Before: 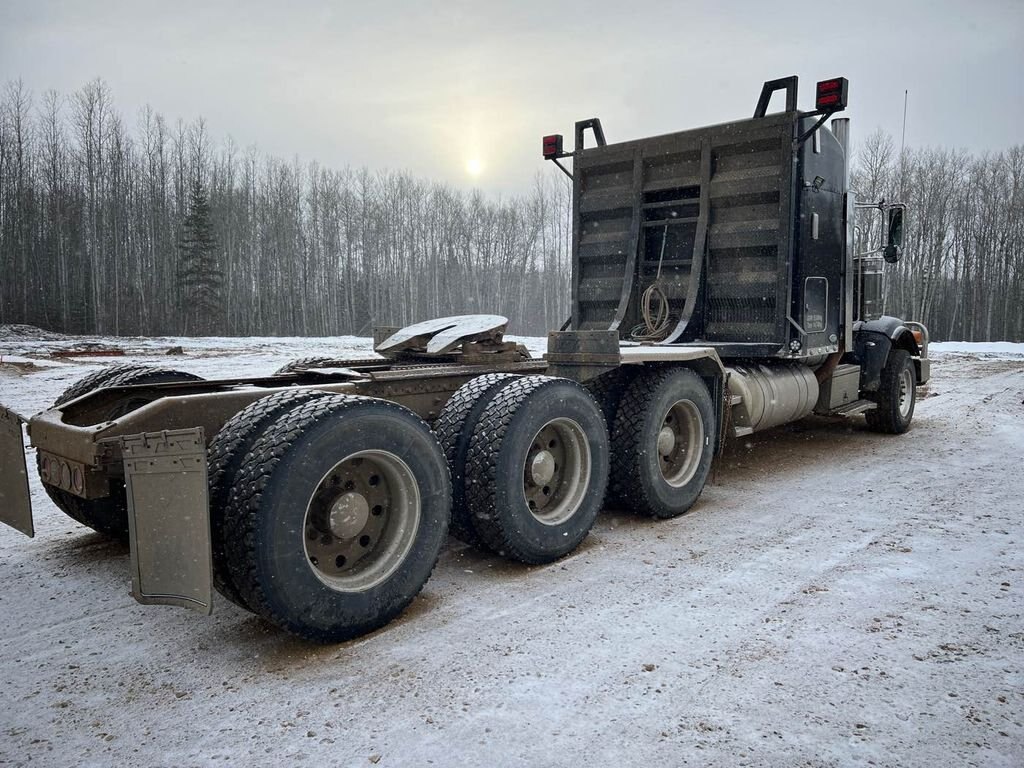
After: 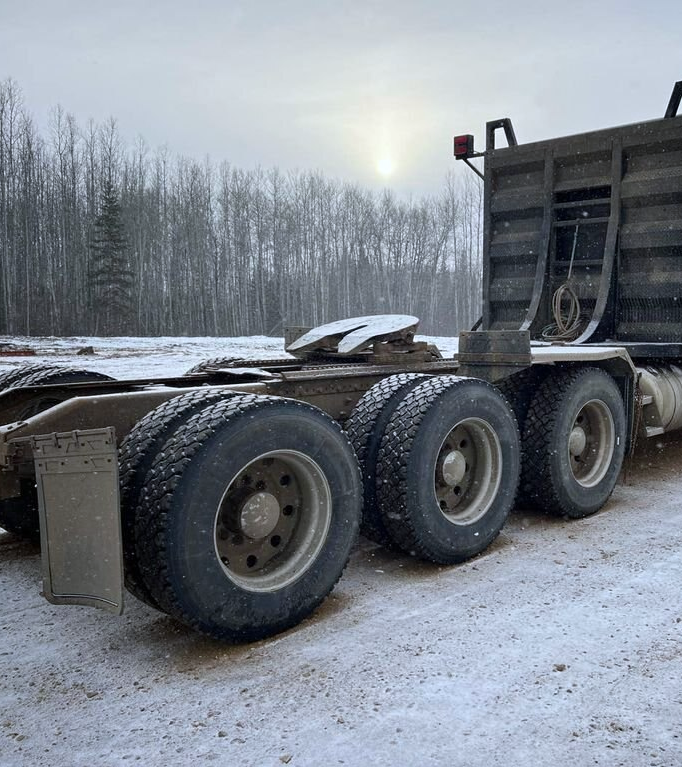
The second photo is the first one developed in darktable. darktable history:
white balance: red 0.974, blue 1.044
crop and rotate: left 8.786%, right 24.548%
